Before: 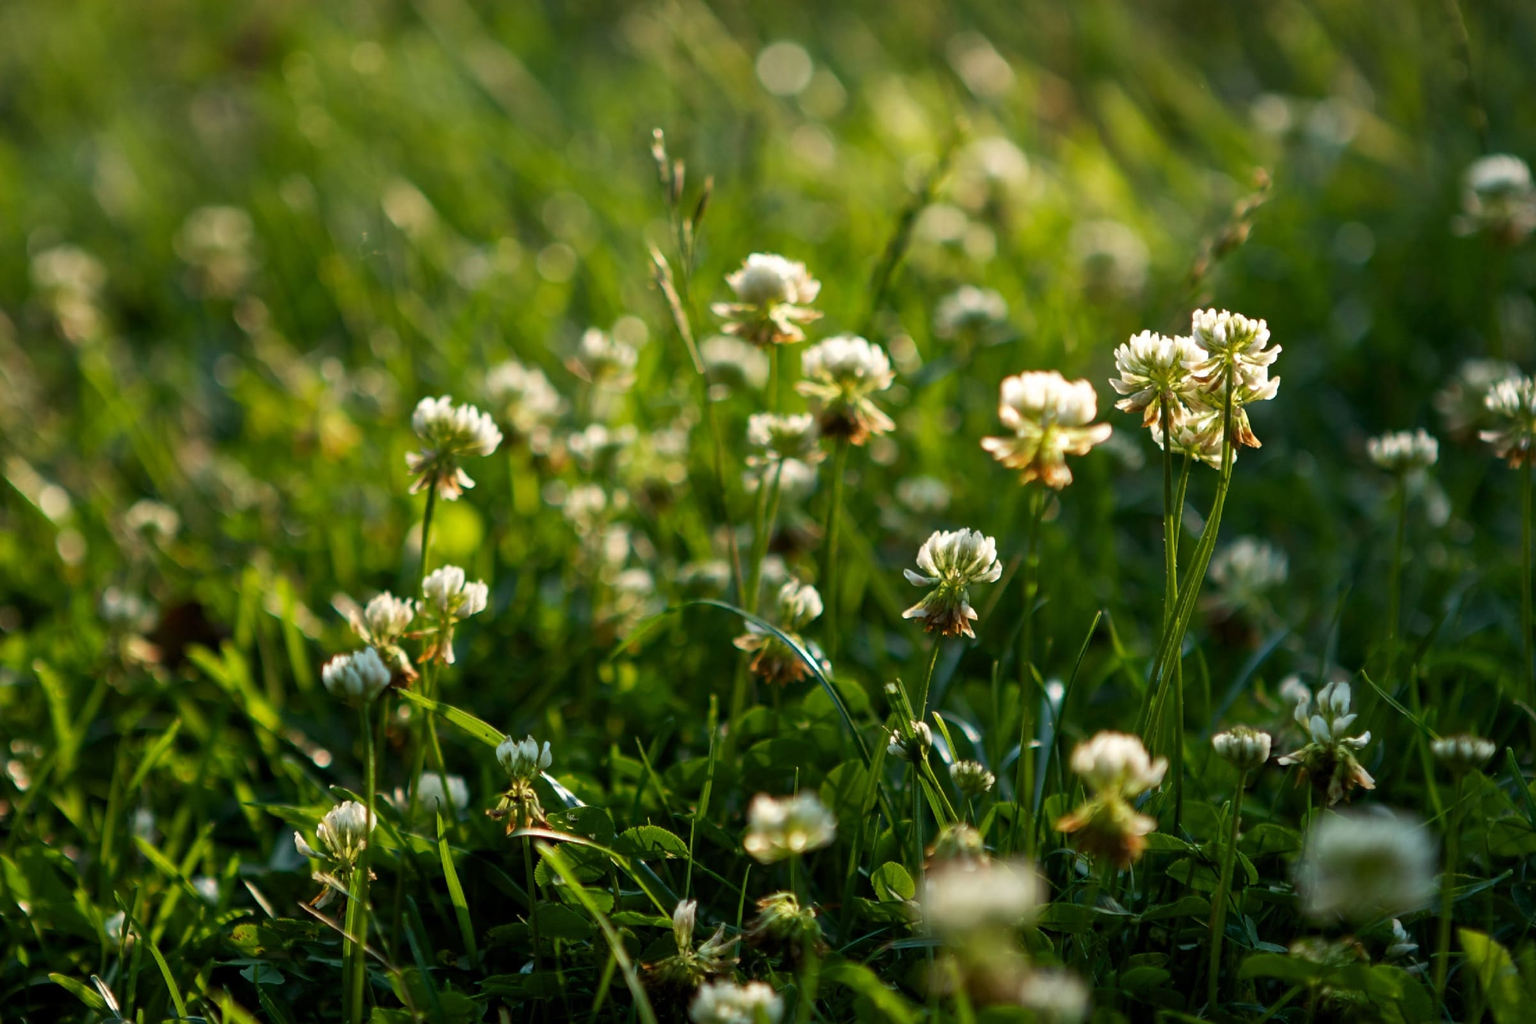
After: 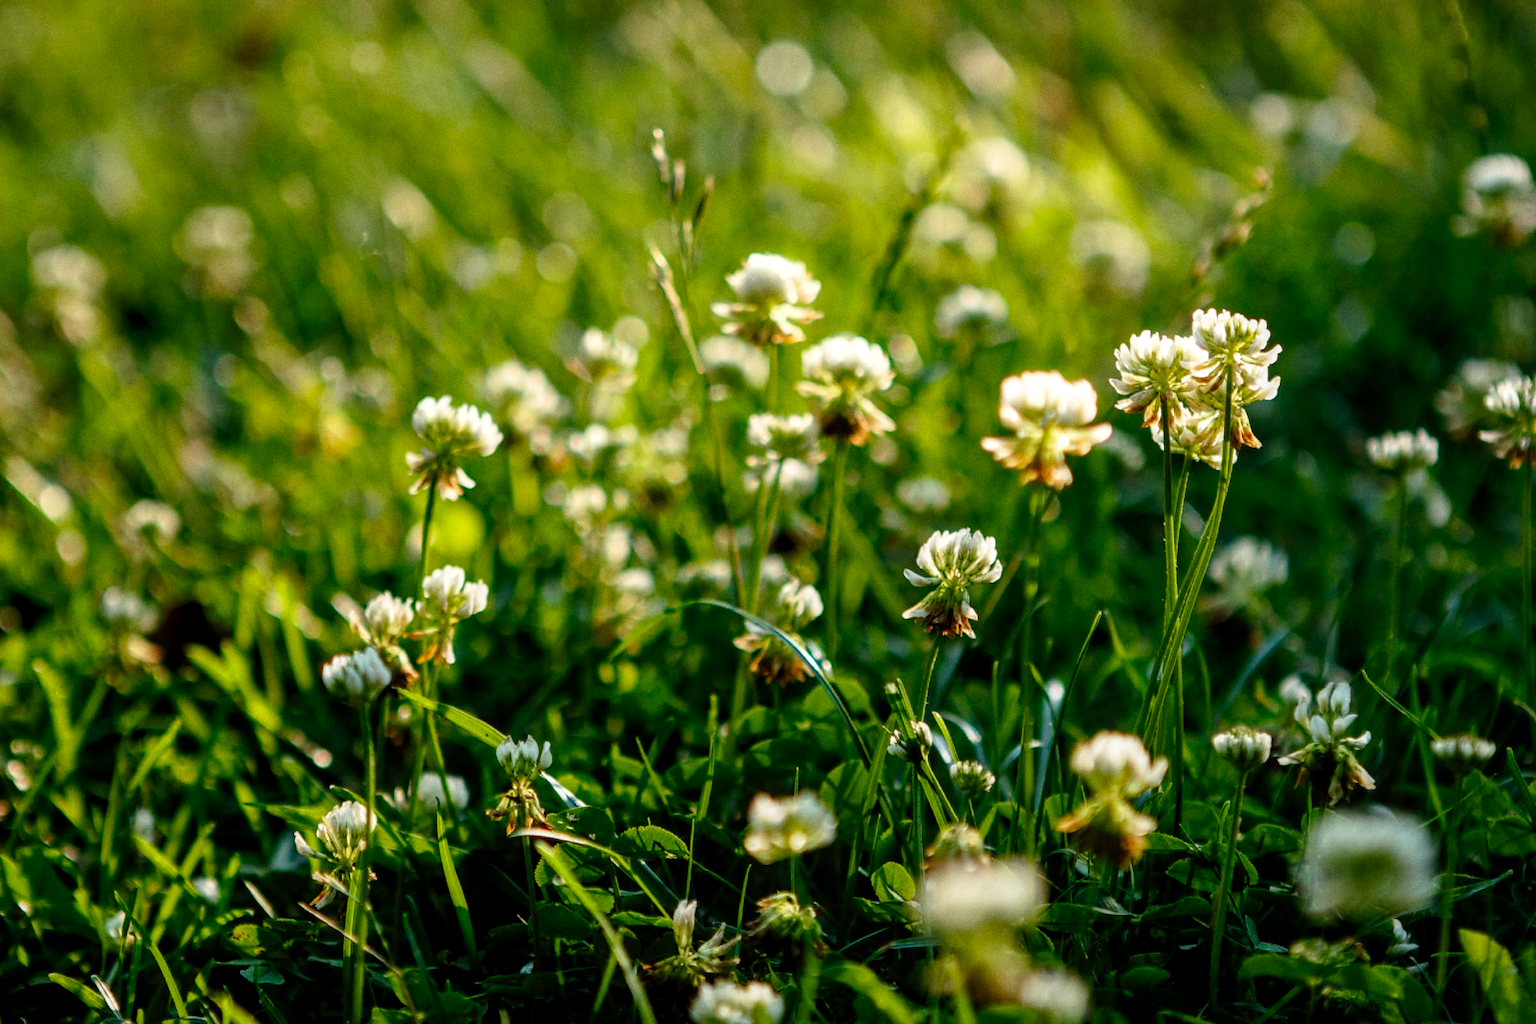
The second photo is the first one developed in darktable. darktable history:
vibrance: on, module defaults
grain: coarseness 0.09 ISO
local contrast: on, module defaults
bloom: size 3%, threshold 100%, strength 0%
tone curve: curves: ch0 [(0, 0) (0.003, 0.003) (0.011, 0.006) (0.025, 0.015) (0.044, 0.025) (0.069, 0.034) (0.1, 0.052) (0.136, 0.092) (0.177, 0.157) (0.224, 0.228) (0.277, 0.305) (0.335, 0.392) (0.399, 0.466) (0.468, 0.543) (0.543, 0.612) (0.623, 0.692) (0.709, 0.78) (0.801, 0.865) (0.898, 0.935) (1, 1)], preserve colors none
